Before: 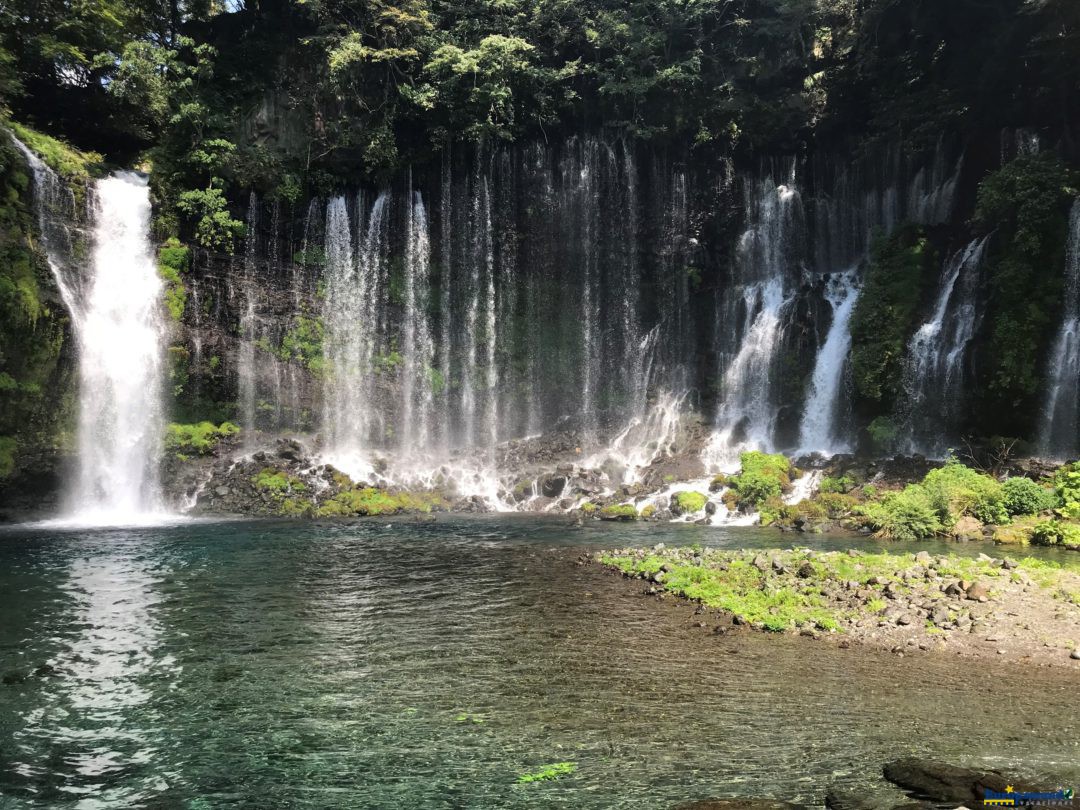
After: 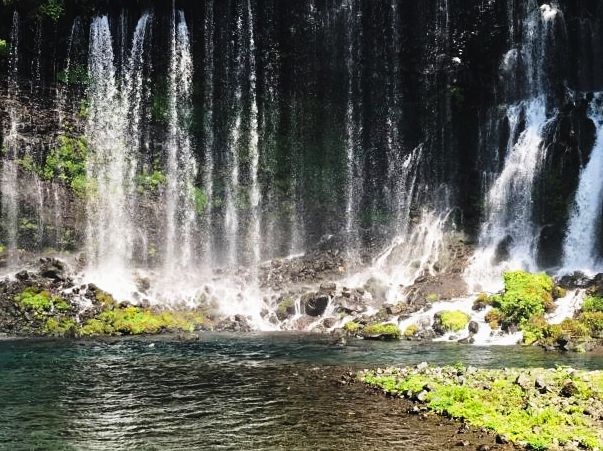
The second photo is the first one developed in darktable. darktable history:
tone curve: curves: ch0 [(0, 0.023) (0.137, 0.069) (0.249, 0.163) (0.487, 0.491) (0.778, 0.858) (0.896, 0.94) (1, 0.988)]; ch1 [(0, 0) (0.396, 0.369) (0.483, 0.459) (0.498, 0.5) (0.515, 0.517) (0.562, 0.6) (0.611, 0.667) (0.692, 0.744) (0.798, 0.863) (1, 1)]; ch2 [(0, 0) (0.426, 0.398) (0.483, 0.481) (0.503, 0.503) (0.526, 0.527) (0.549, 0.59) (0.62, 0.666) (0.705, 0.755) (0.985, 0.966)], preserve colors none
crop and rotate: left 22.014%, top 22.417%, right 22.134%, bottom 21.881%
sharpen: amount 0.204
